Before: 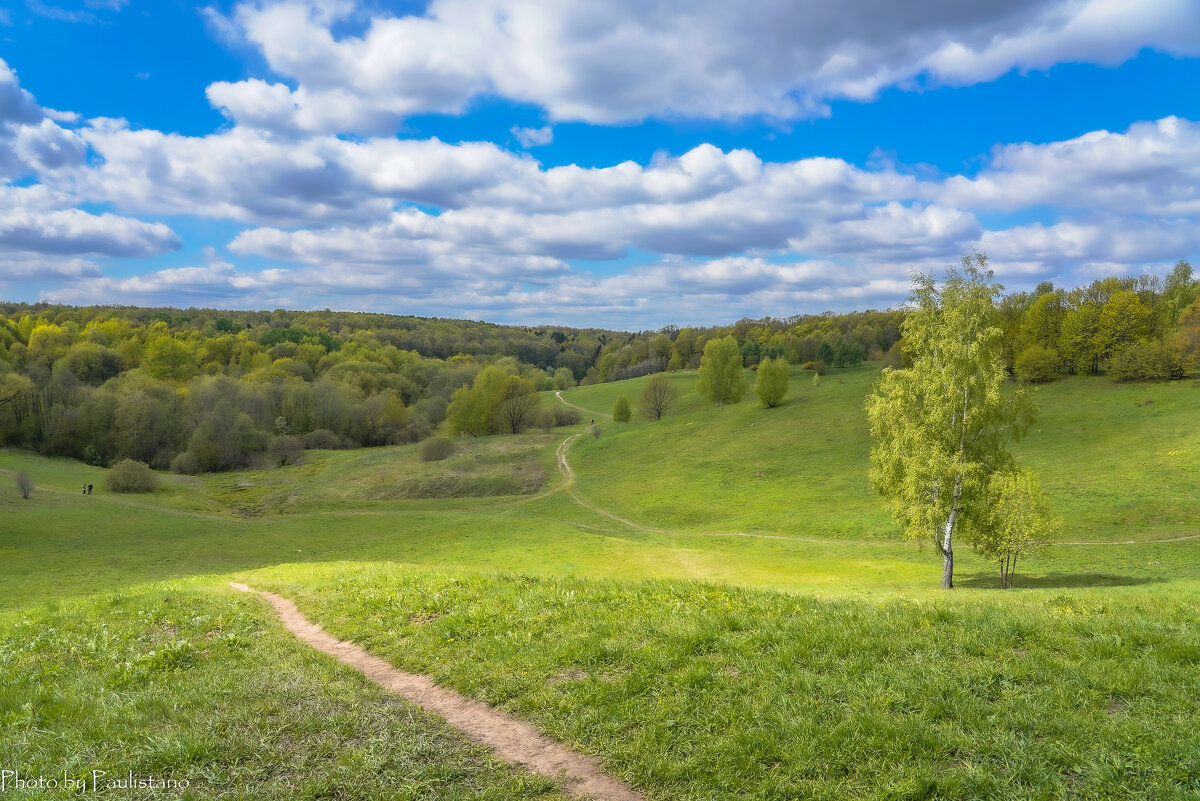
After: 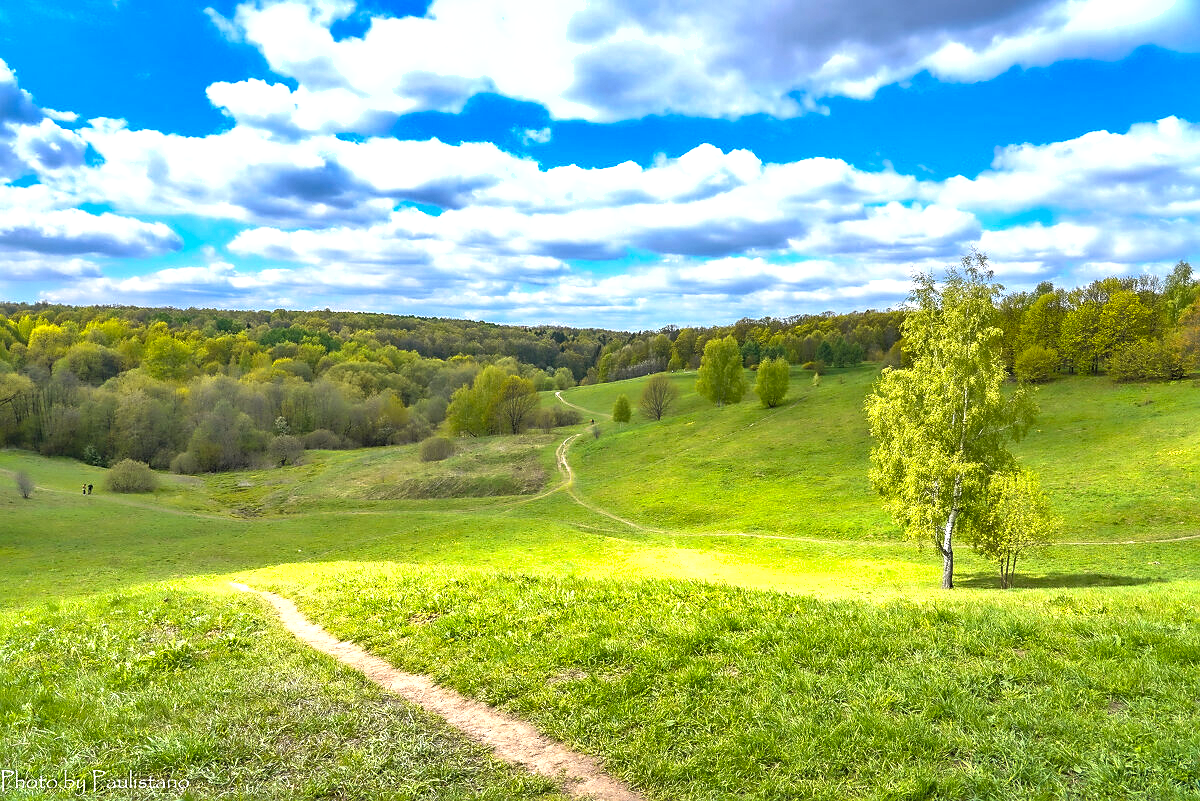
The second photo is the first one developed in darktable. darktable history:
sharpen: radius 1.816, amount 0.405, threshold 1.356
shadows and highlights: shadows 58.89, soften with gaussian
color correction: highlights b* 0.035, saturation 1.08
exposure: exposure 0.948 EV, compensate highlight preservation false
